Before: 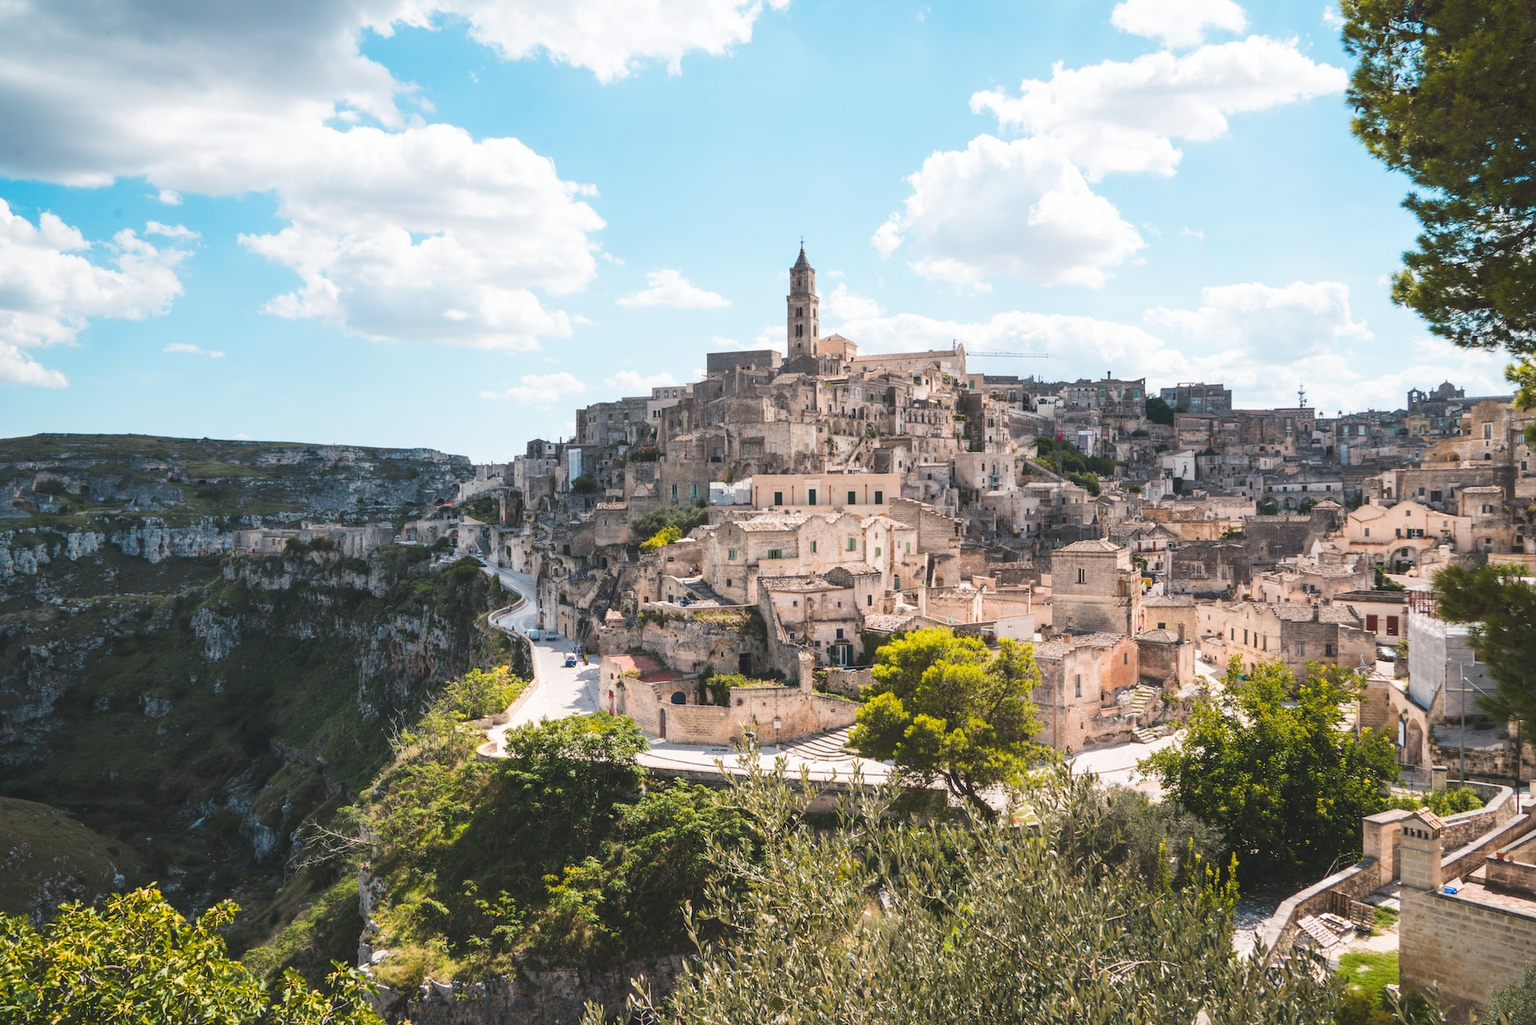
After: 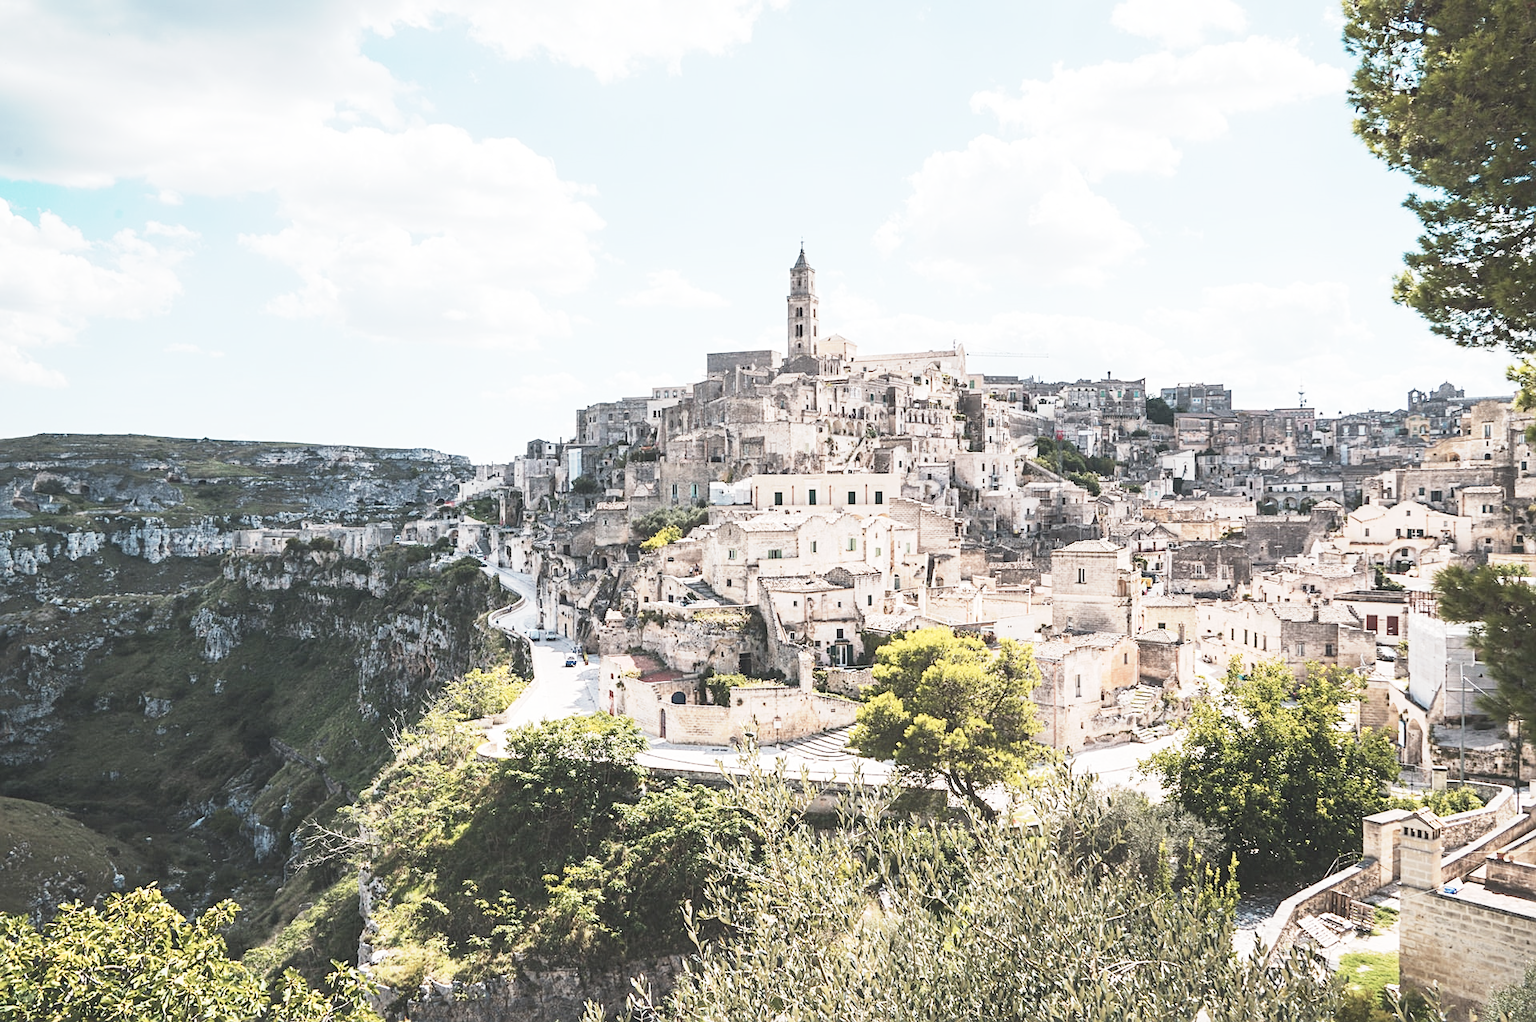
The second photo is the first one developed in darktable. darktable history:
base curve: curves: ch0 [(0, 0) (0.088, 0.125) (0.176, 0.251) (0.354, 0.501) (0.613, 0.749) (1, 0.877)], preserve colors none
contrast brightness saturation: contrast 0.1, saturation -0.36
sharpen: radius 2.167, amount 0.381, threshold 0
exposure: black level correction 0, exposure 0.7 EV, compensate exposure bias true, compensate highlight preservation false
crop: top 0.05%, bottom 0.098%
